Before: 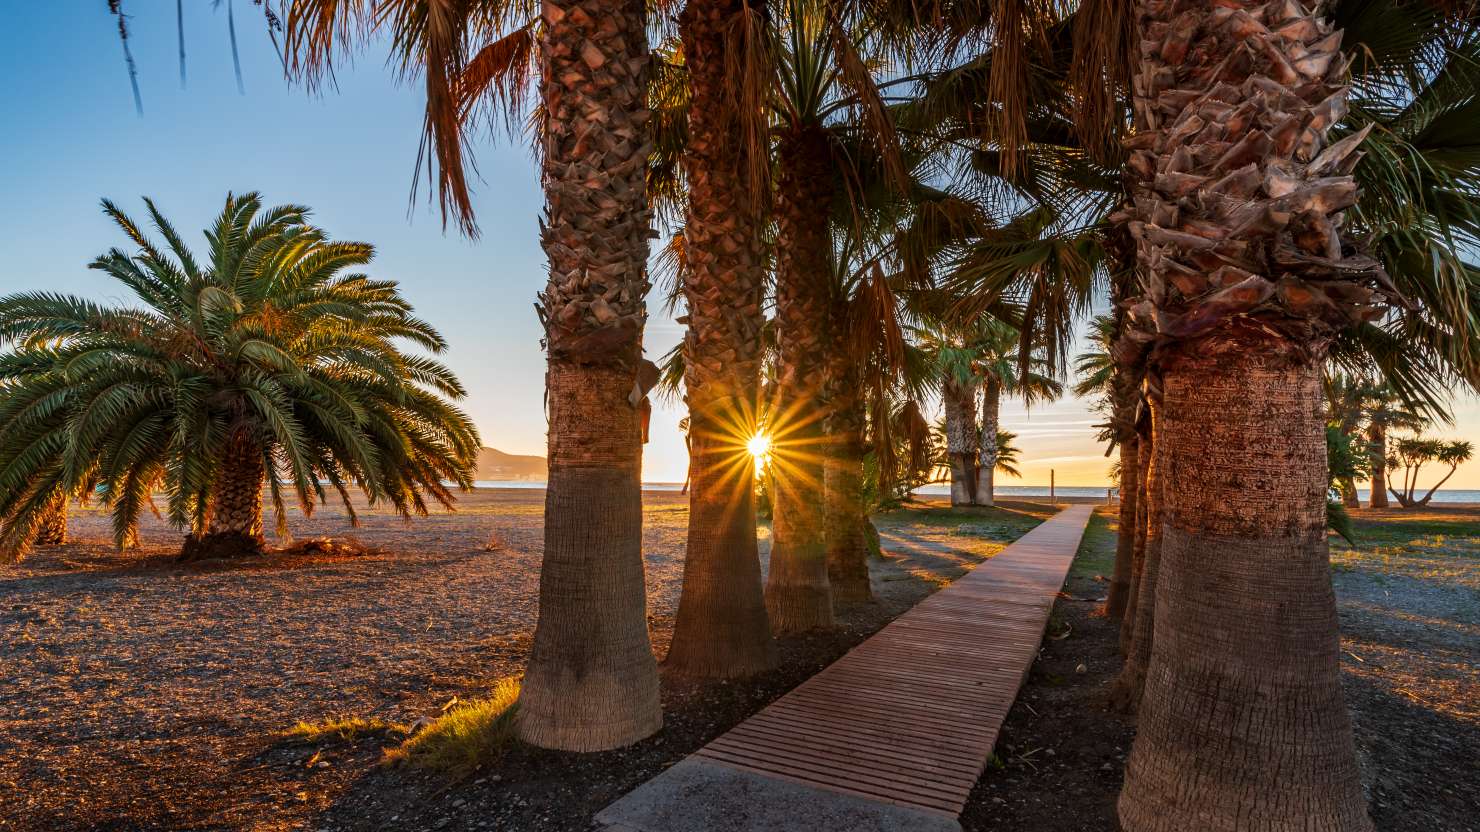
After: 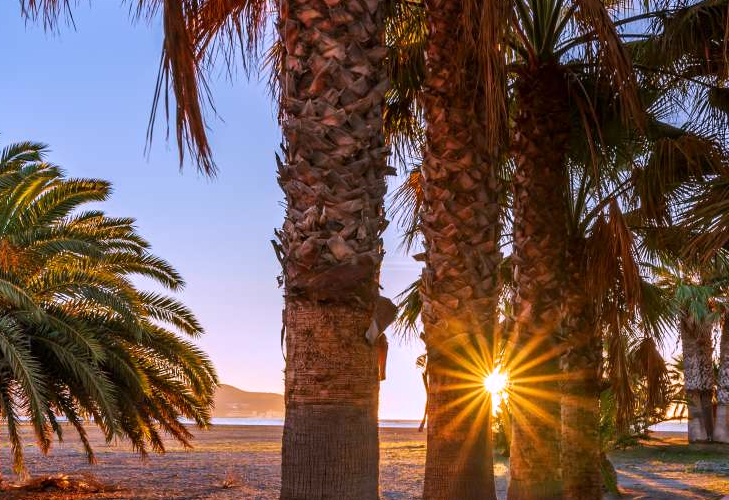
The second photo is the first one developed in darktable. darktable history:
white balance: red 1.042, blue 1.17
crop: left 17.835%, top 7.675%, right 32.881%, bottom 32.213%
